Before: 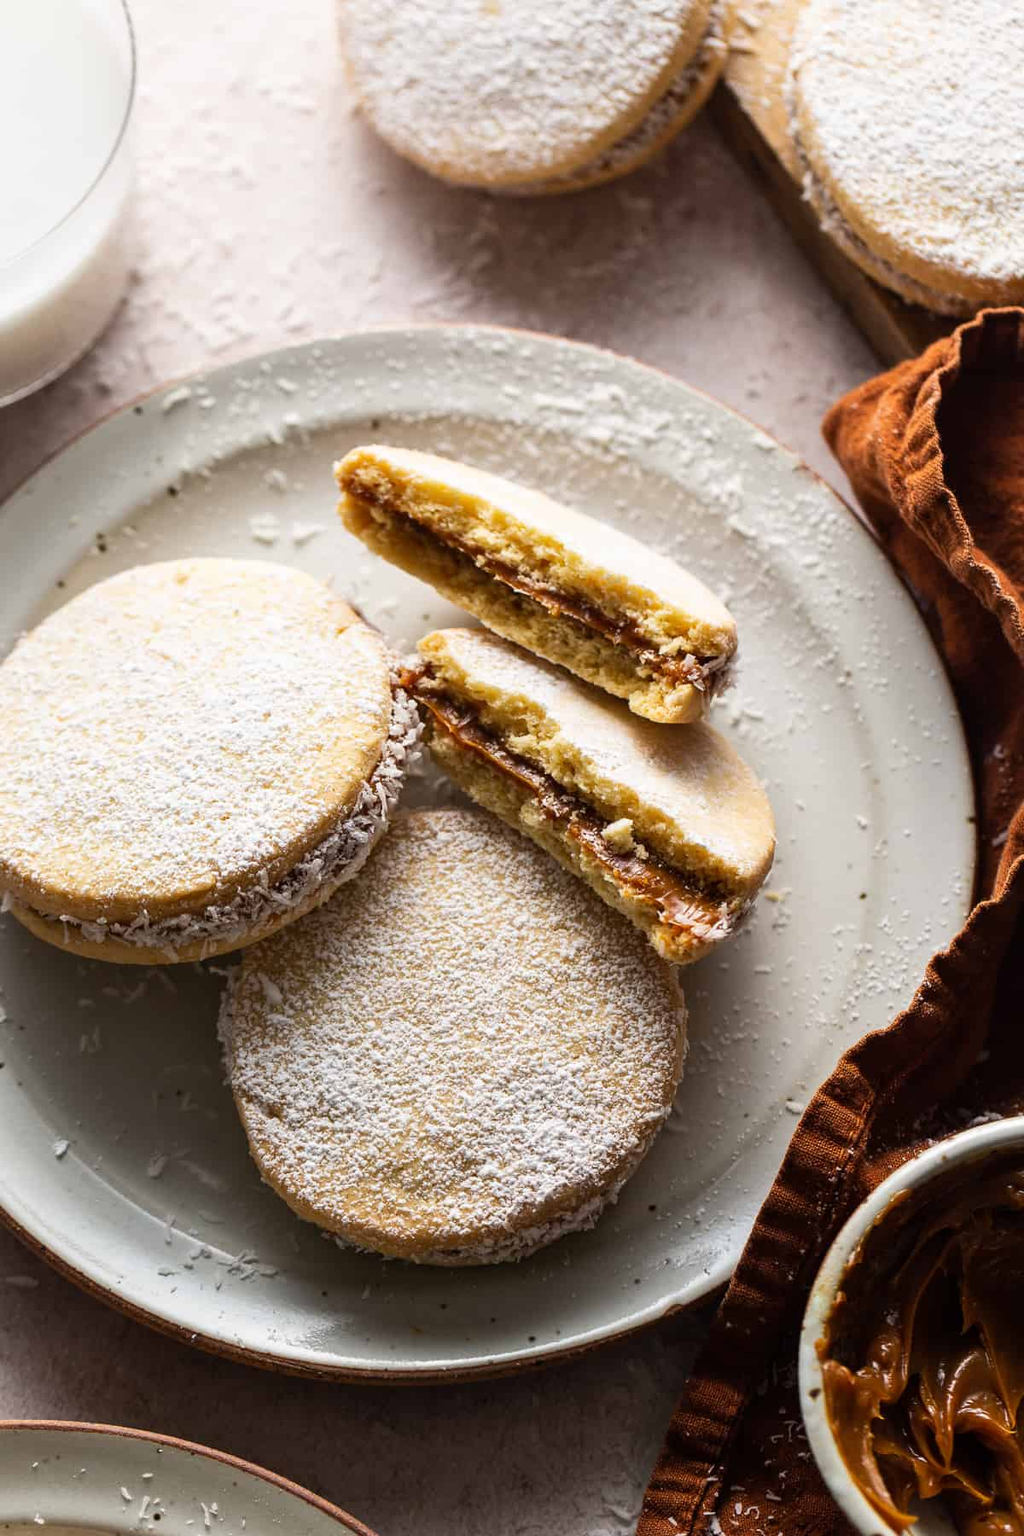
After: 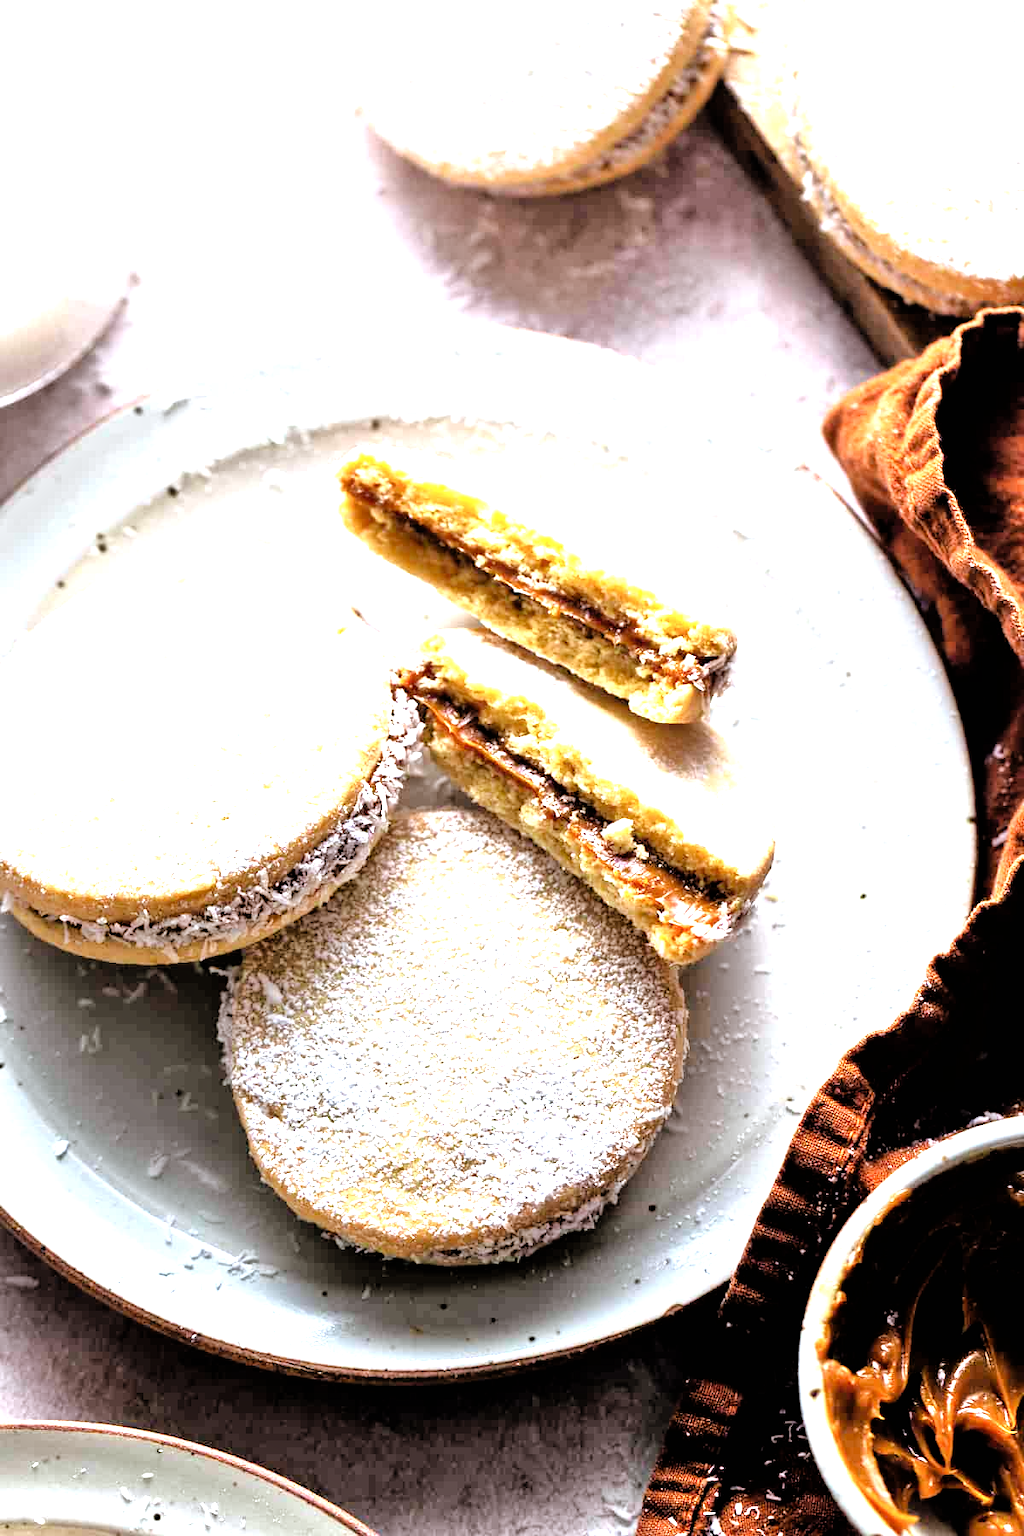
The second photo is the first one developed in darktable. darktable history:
color calibration: gray › normalize channels true, x 0.37, y 0.382, temperature 4306.34 K, gamut compression 0.019
filmic rgb: black relative exposure -4.97 EV, white relative exposure 3.96 EV, hardness 2.88, contrast 1.41
tone equalizer: -7 EV 0.144 EV, -6 EV 0.62 EV, -5 EV 1.18 EV, -4 EV 1.35 EV, -3 EV 1.14 EV, -2 EV 0.6 EV, -1 EV 0.152 EV
levels: white 99.98%, levels [0, 0.352, 0.703]
